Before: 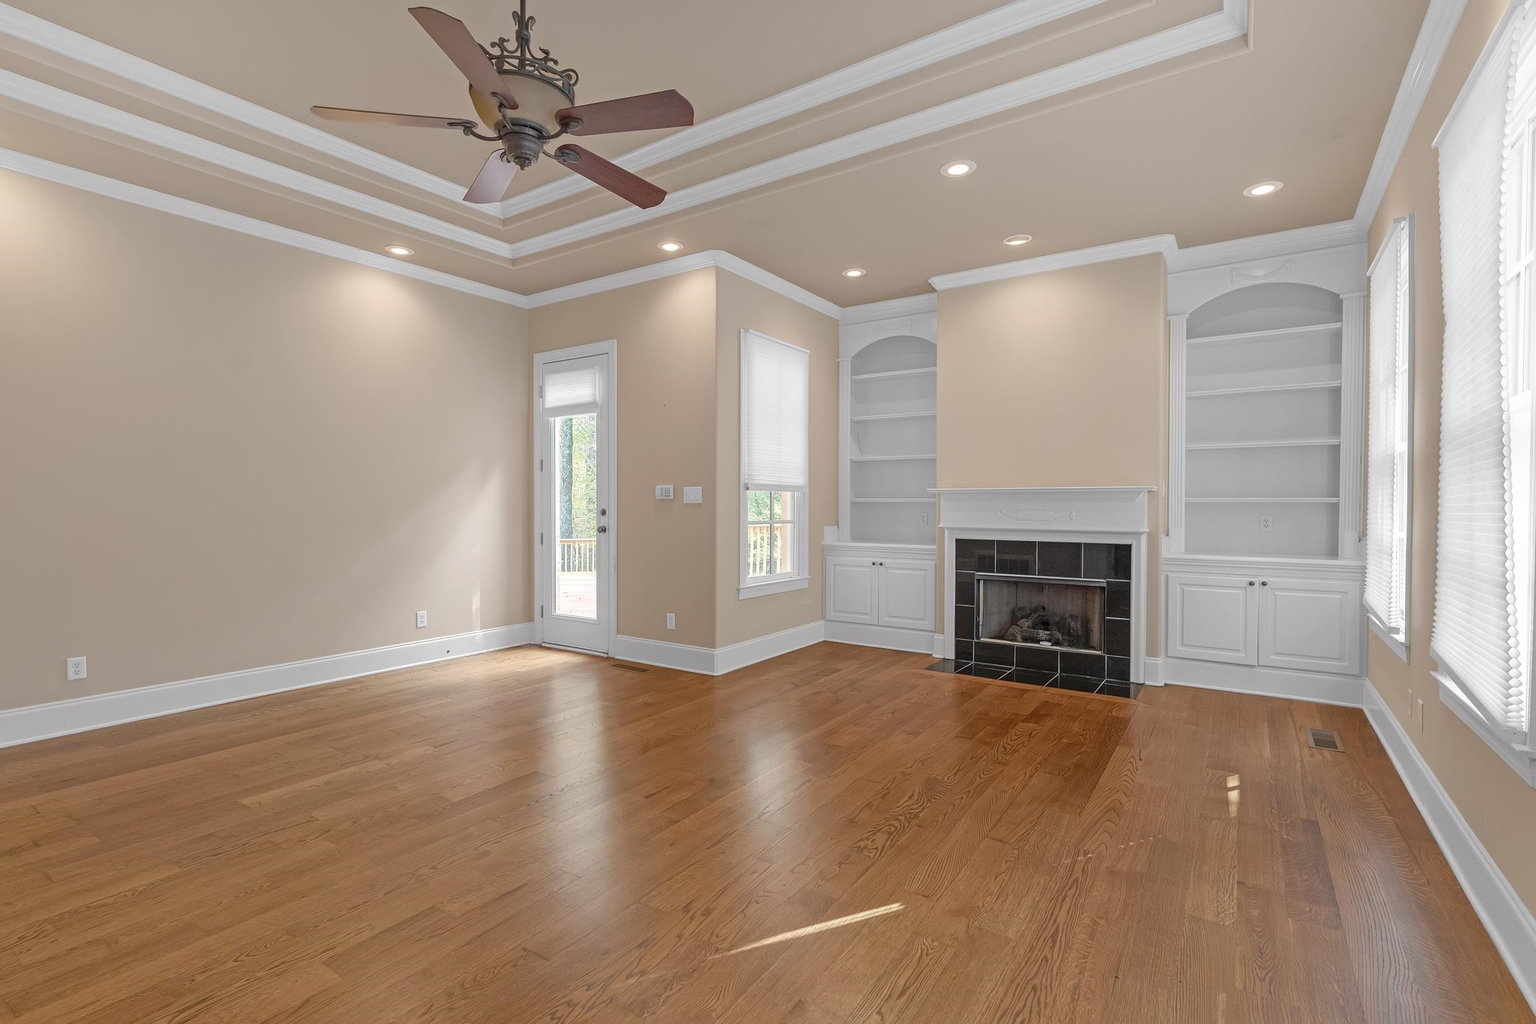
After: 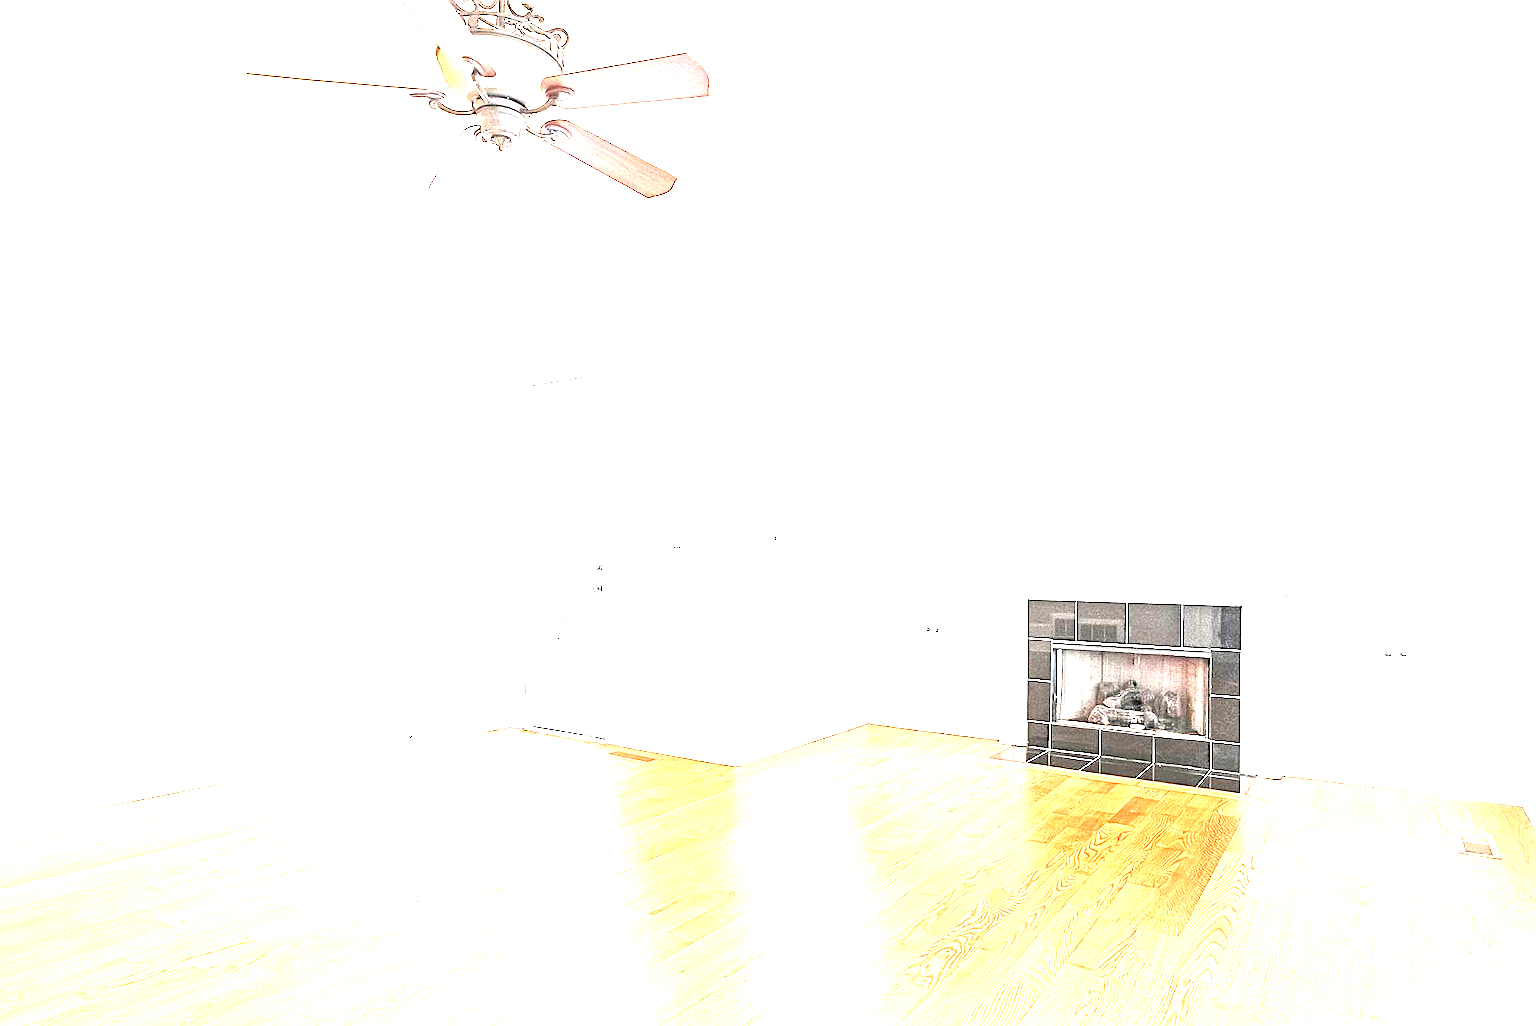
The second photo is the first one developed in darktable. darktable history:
crop and rotate: left 7.235%, top 4.502%, right 10.552%, bottom 13.034%
sharpen: on, module defaults
exposure: exposure 0.297 EV, compensate exposure bias true, compensate highlight preservation false
